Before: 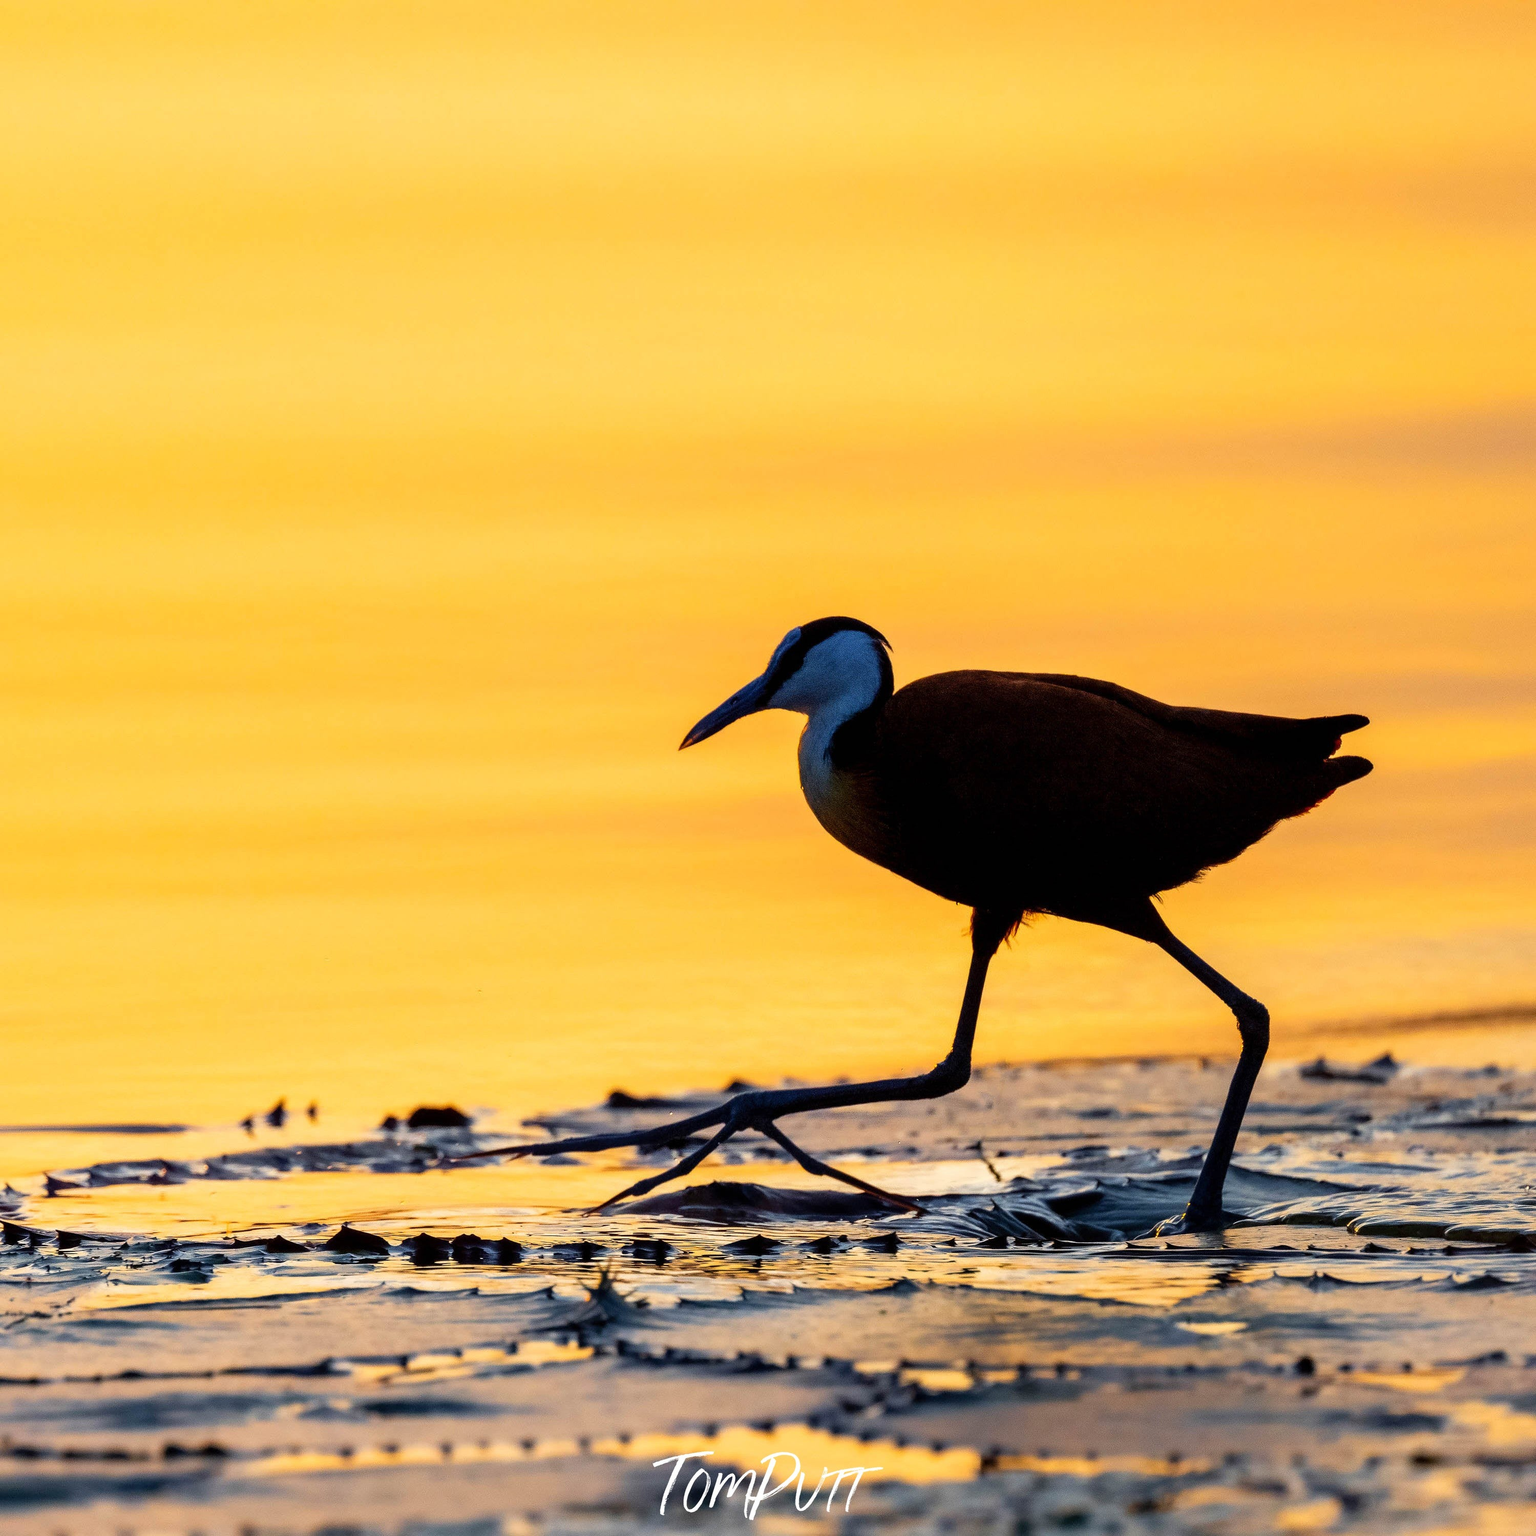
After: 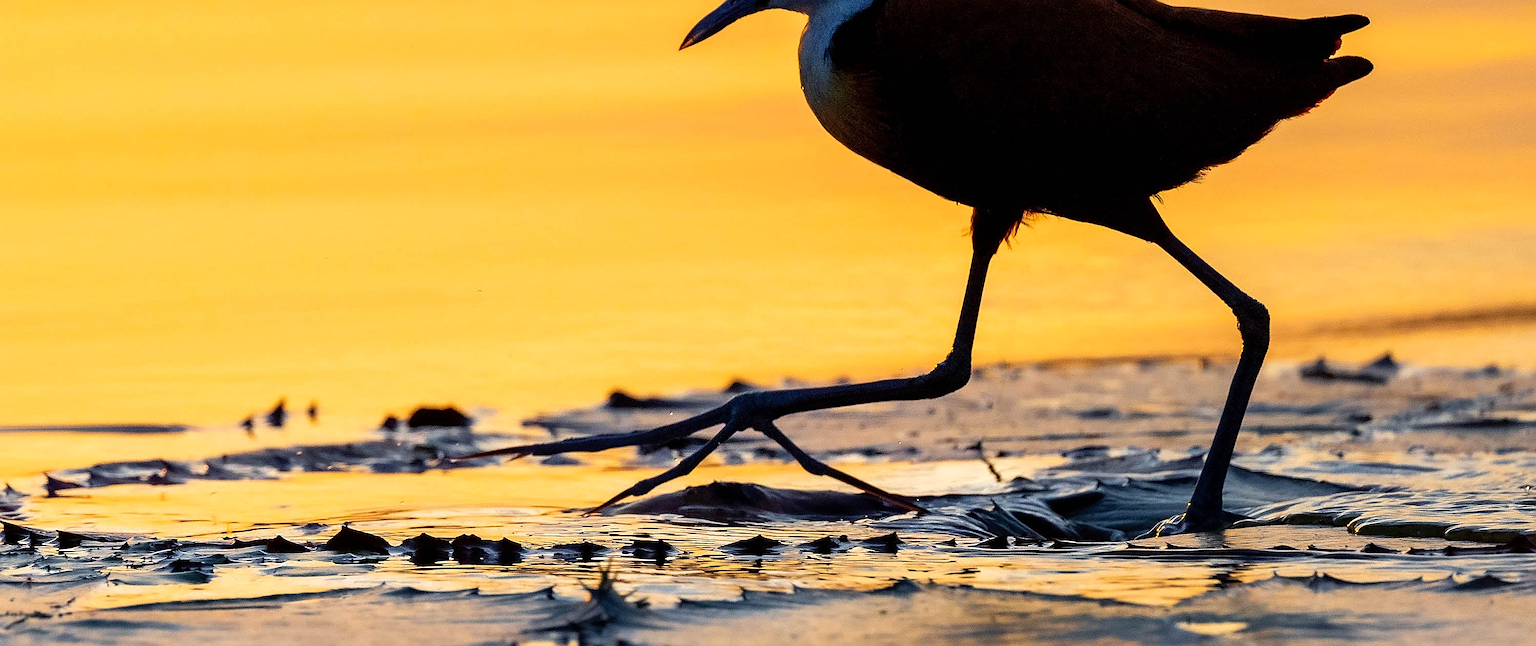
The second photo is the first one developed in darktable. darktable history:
crop: top 45.614%, bottom 12.265%
tone equalizer: on, module defaults
sharpen: on, module defaults
